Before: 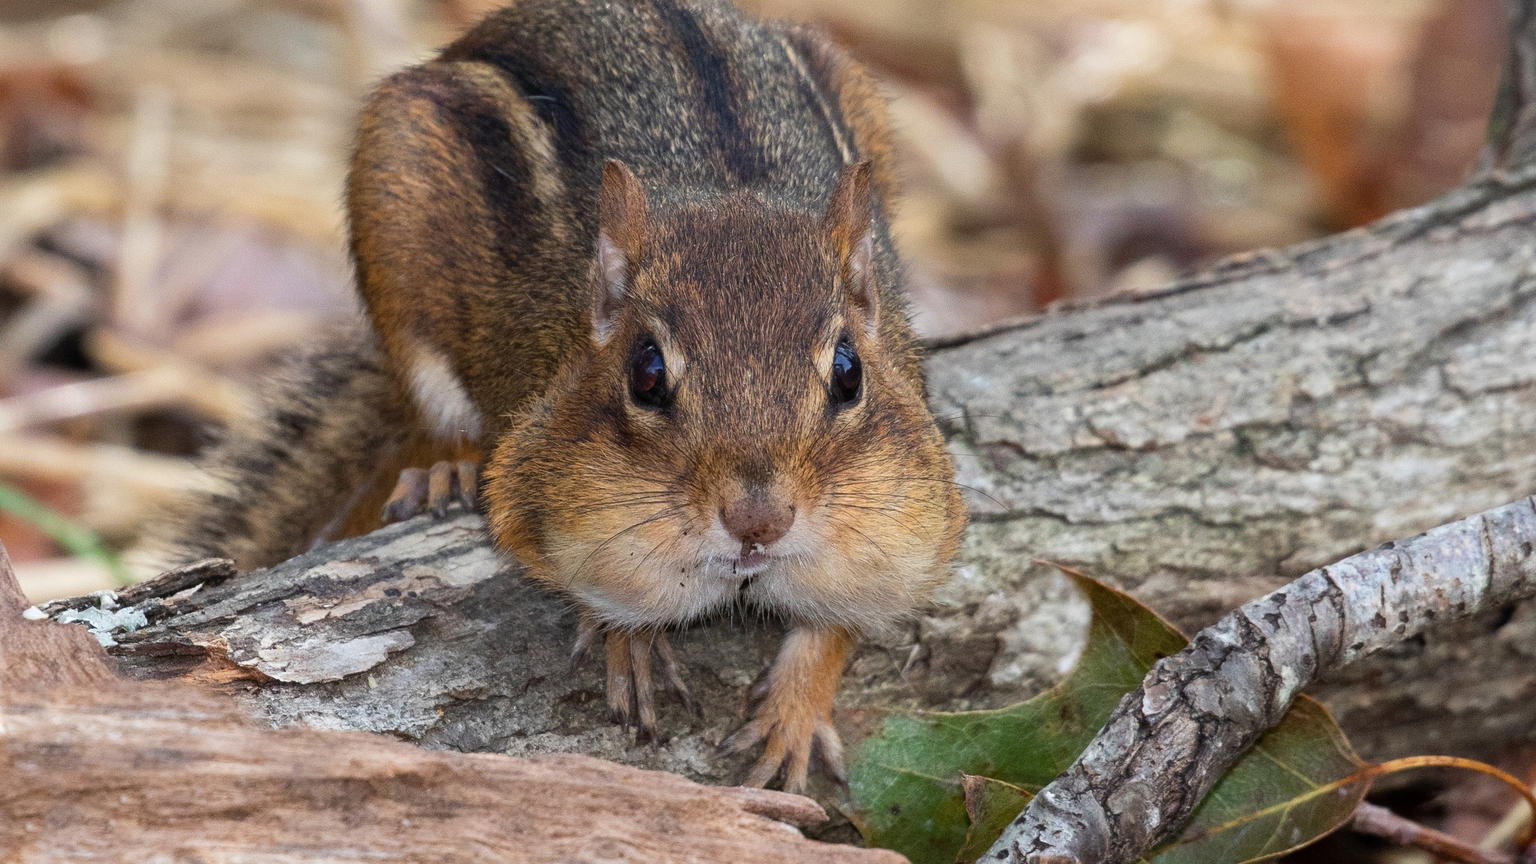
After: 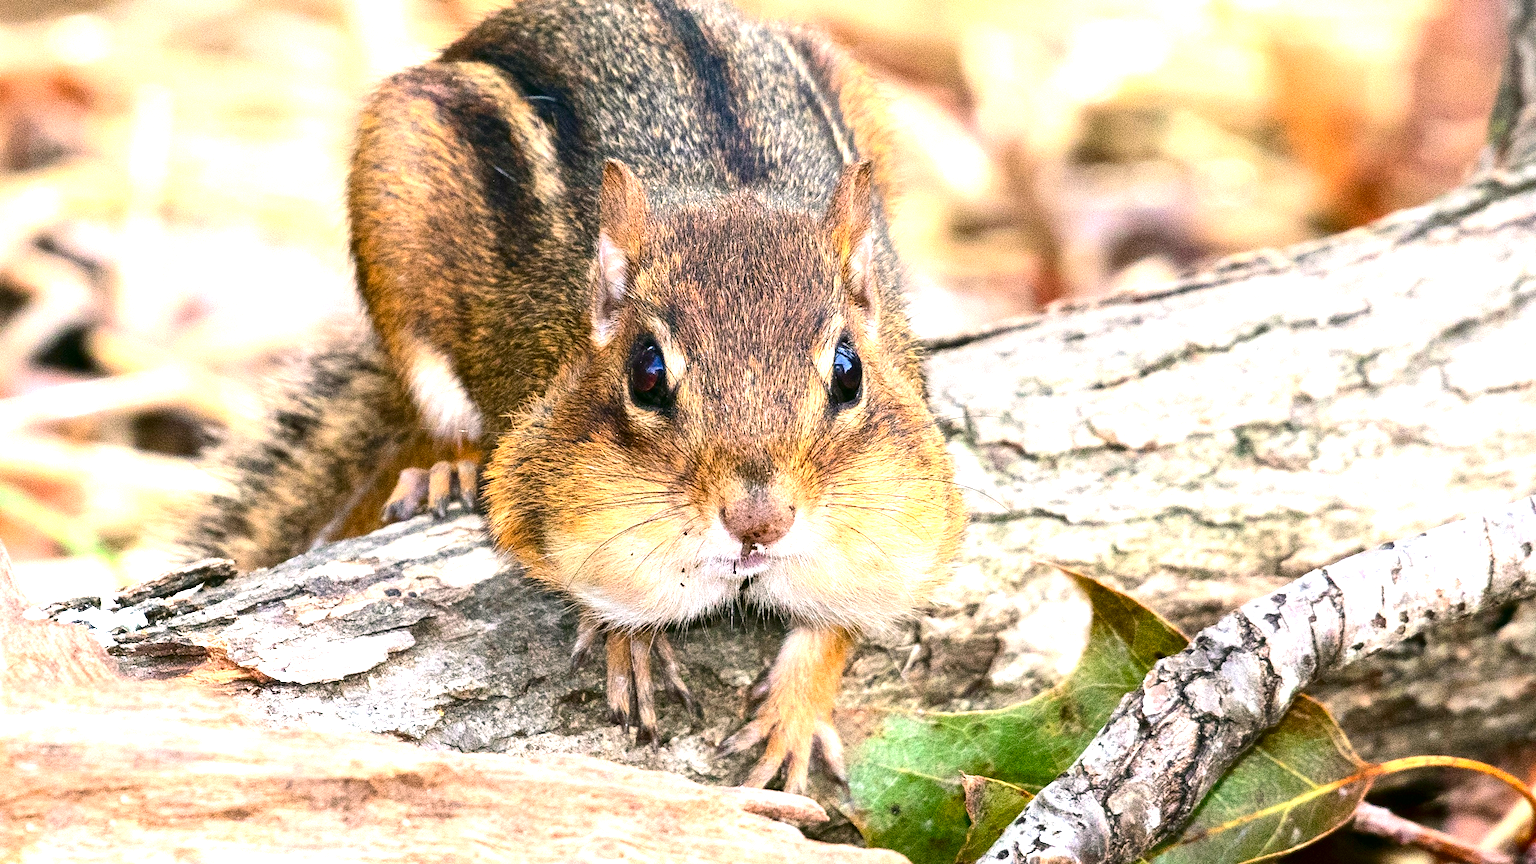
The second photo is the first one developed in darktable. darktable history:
exposure: black level correction 0, exposure 1.739 EV, compensate exposure bias true, compensate highlight preservation false
color correction: highlights a* 4.09, highlights b* 4.94, shadows a* -7.09, shadows b* 4.82
contrast brightness saturation: contrast 0.205, brightness -0.106, saturation 0.215
